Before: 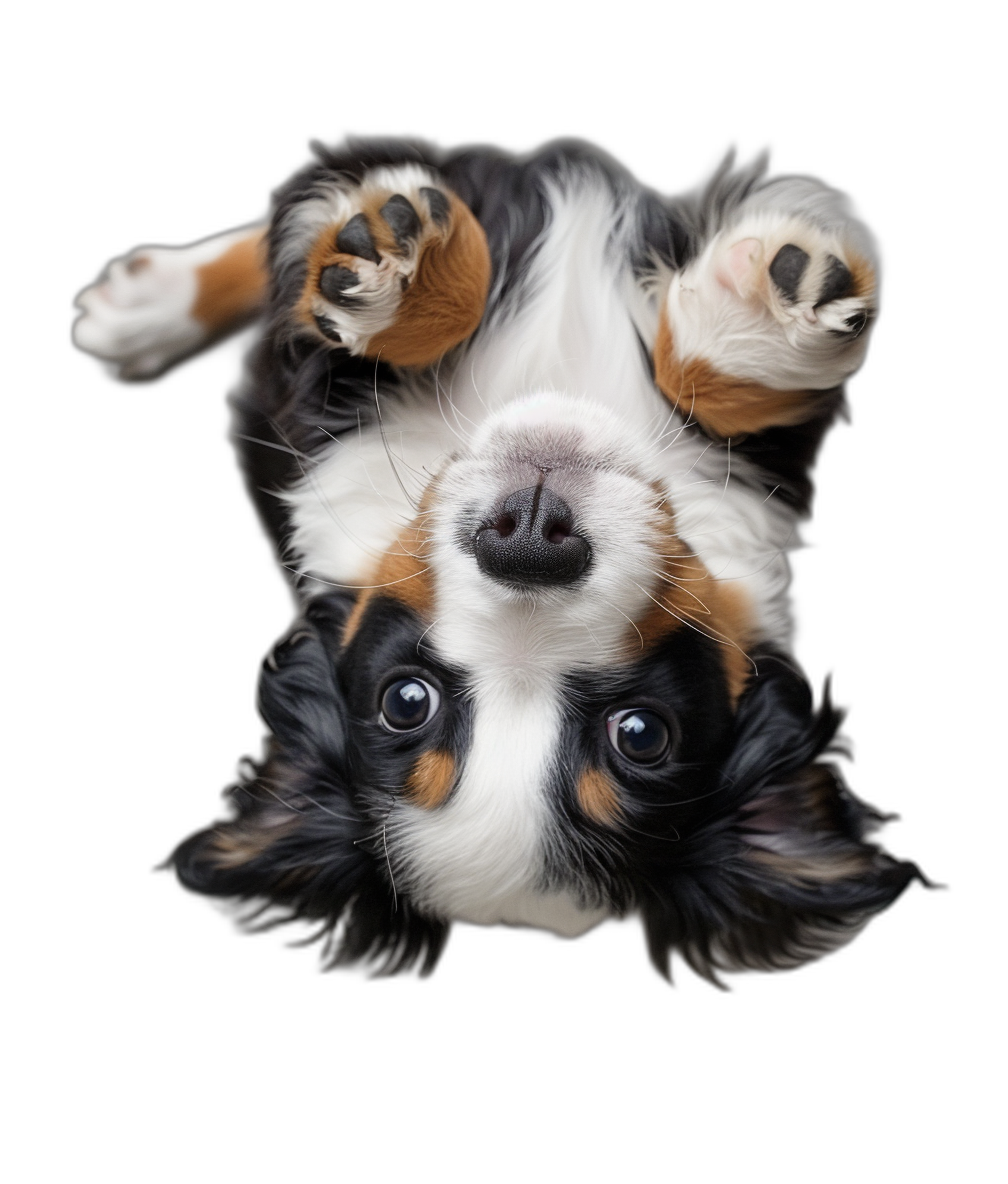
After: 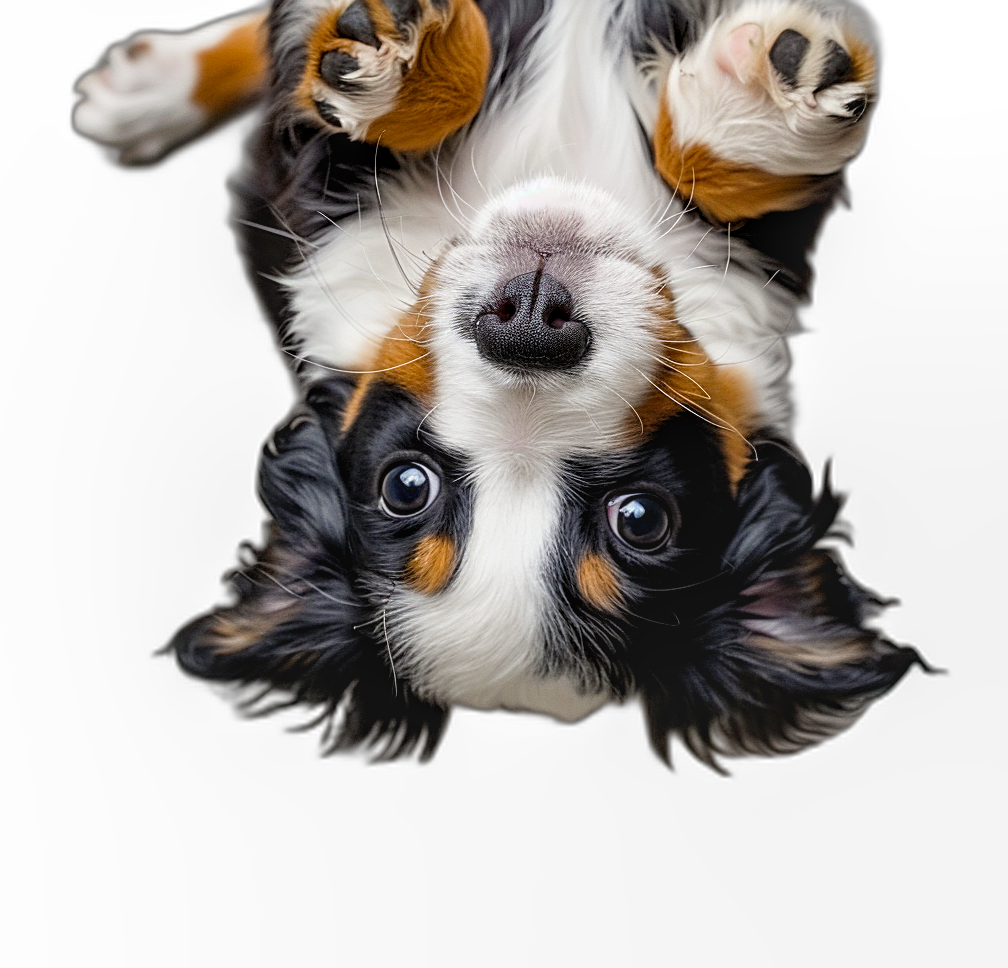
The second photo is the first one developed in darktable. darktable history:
crop and rotate: top 18.198%
local contrast: on, module defaults
sharpen: on, module defaults
color balance rgb: global offset › luminance -0.479%, linear chroma grading › mid-tones 7.282%, perceptual saturation grading › global saturation 25.577%, global vibrance 20%
